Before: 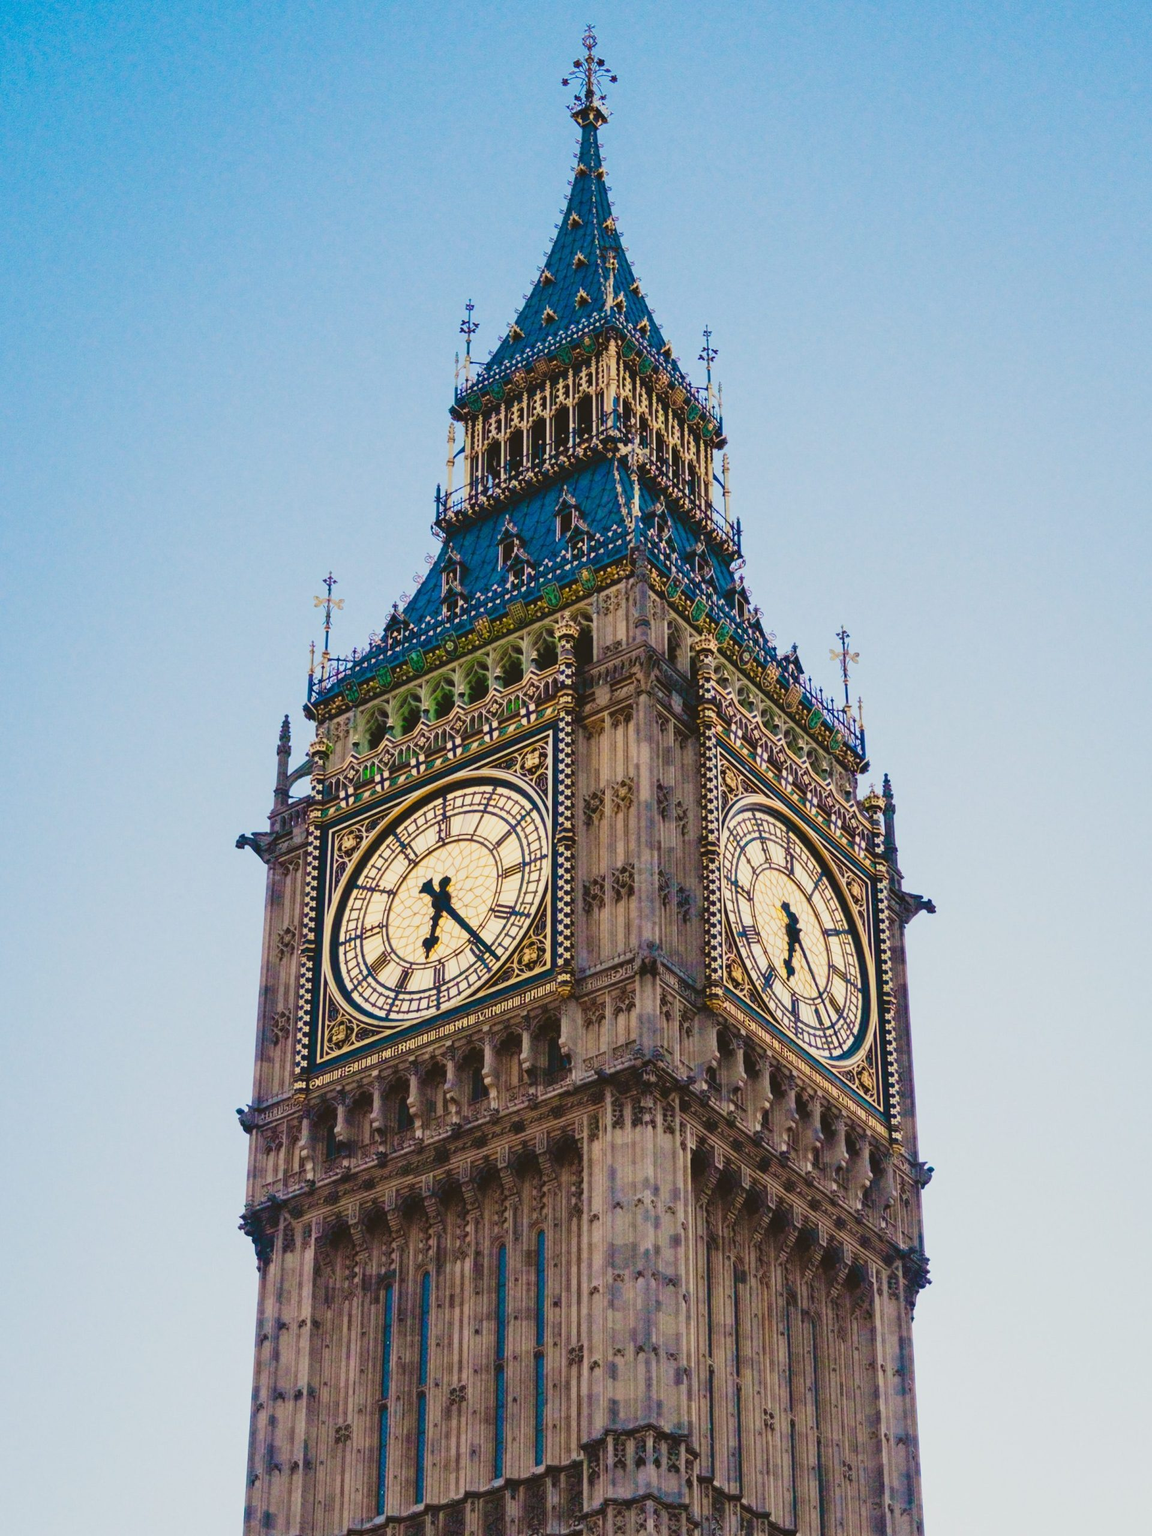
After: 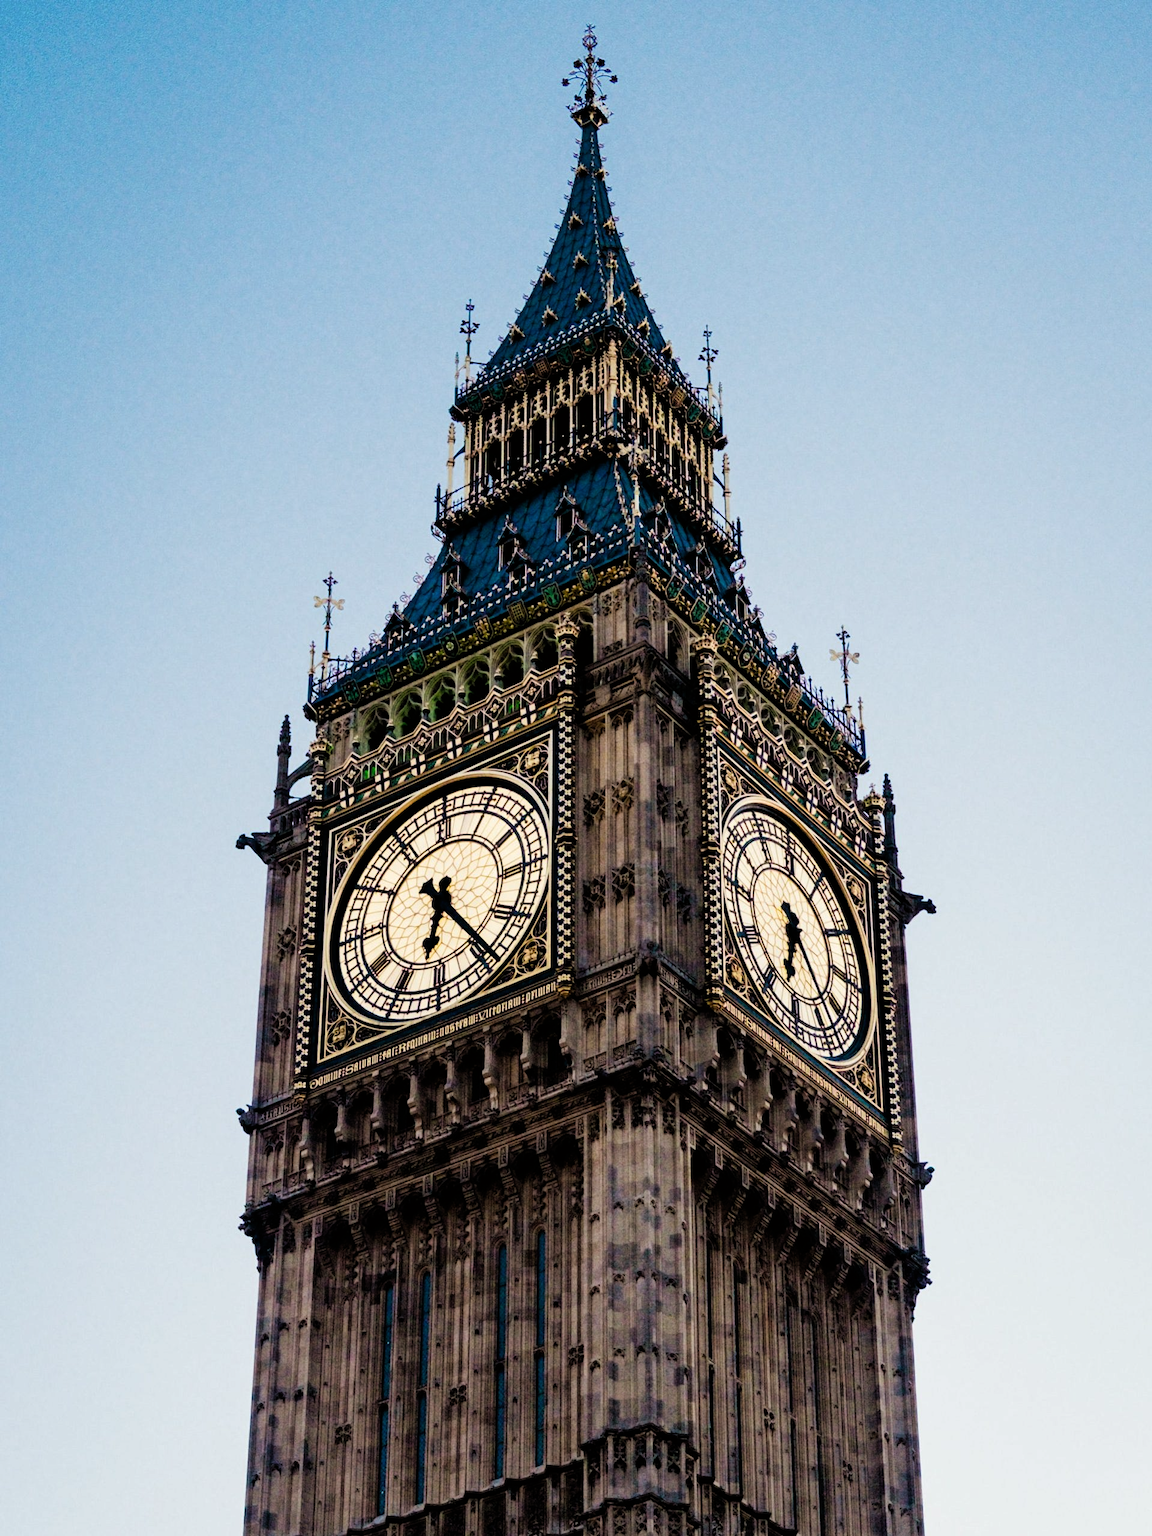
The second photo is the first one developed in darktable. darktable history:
filmic rgb: black relative exposure -8.21 EV, white relative exposure 2.23 EV, threshold 3.03 EV, hardness 7.18, latitude 84.97%, contrast 1.695, highlights saturation mix -3.5%, shadows ↔ highlights balance -2.87%, enable highlight reconstruction true
exposure: exposure -0.492 EV, compensate highlight preservation false
